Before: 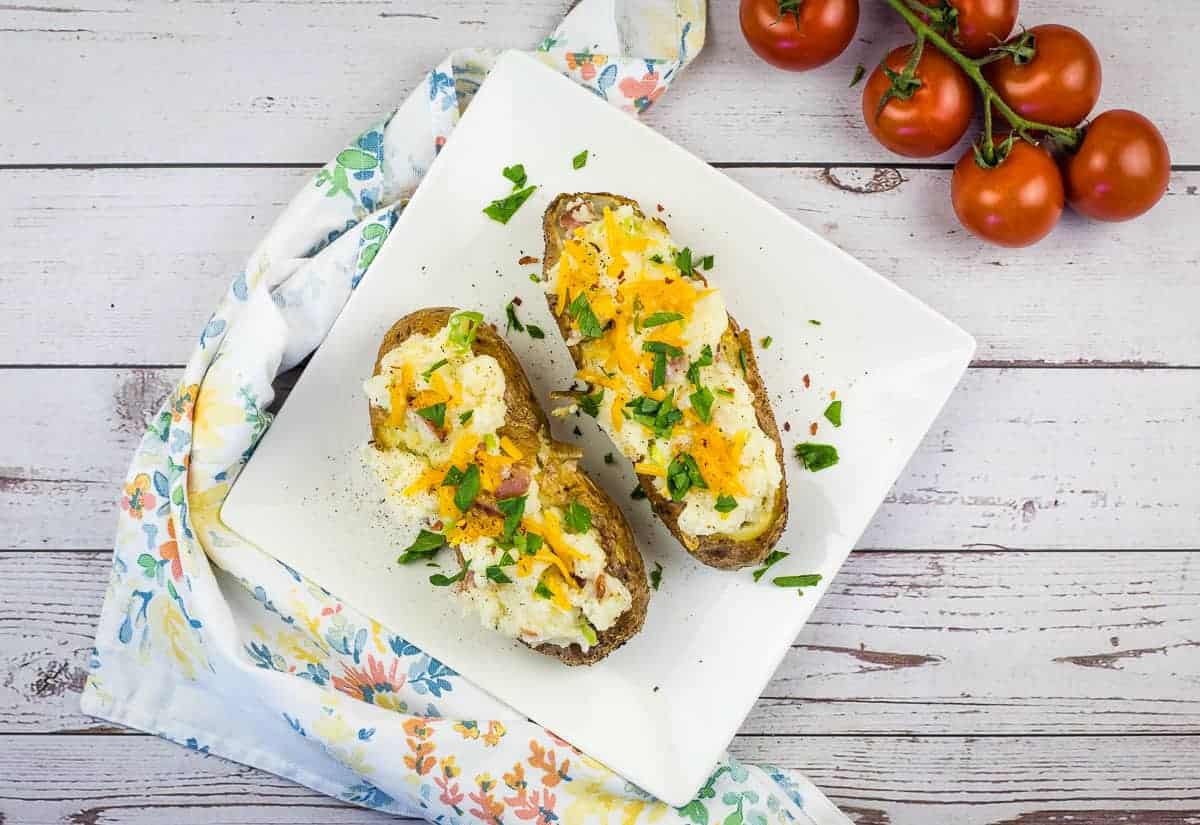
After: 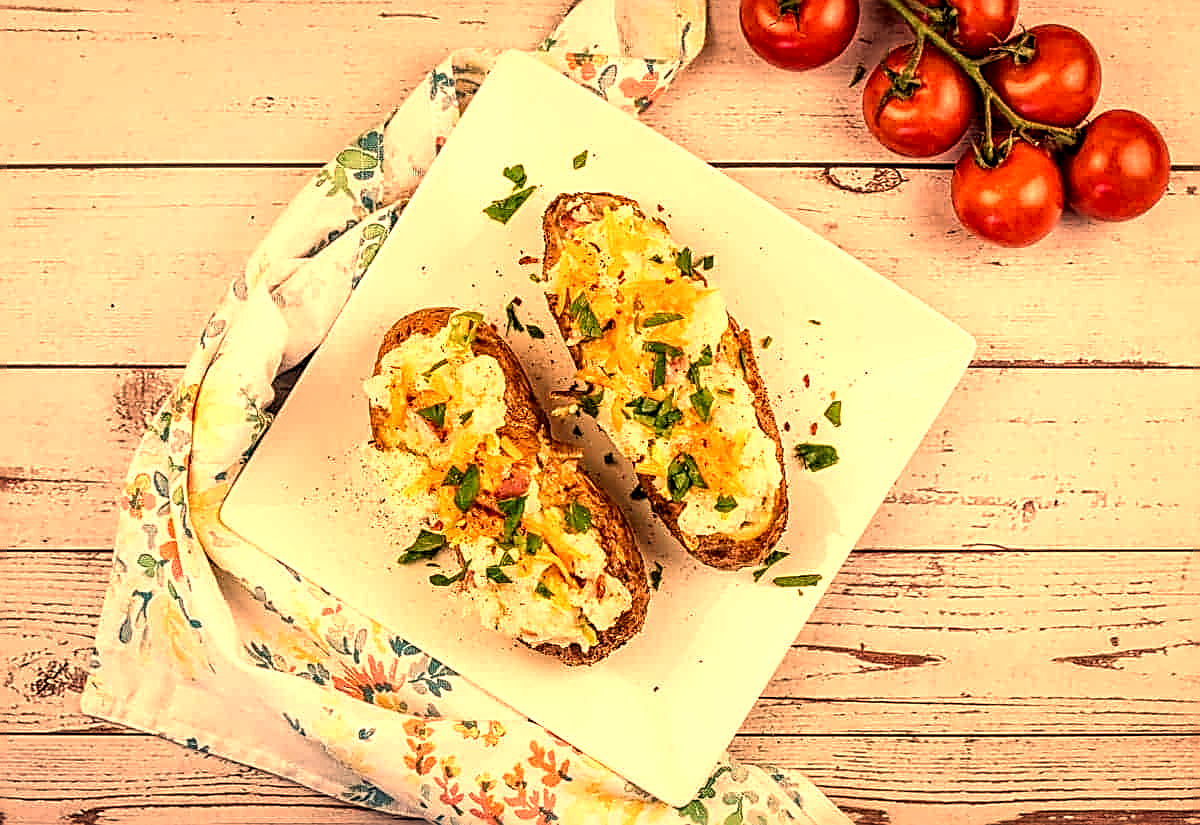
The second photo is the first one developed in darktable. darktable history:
local contrast: highlights 60%, shadows 60%, detail 160%
sharpen: radius 2.676, amount 0.669
white balance: red 1.467, blue 0.684
